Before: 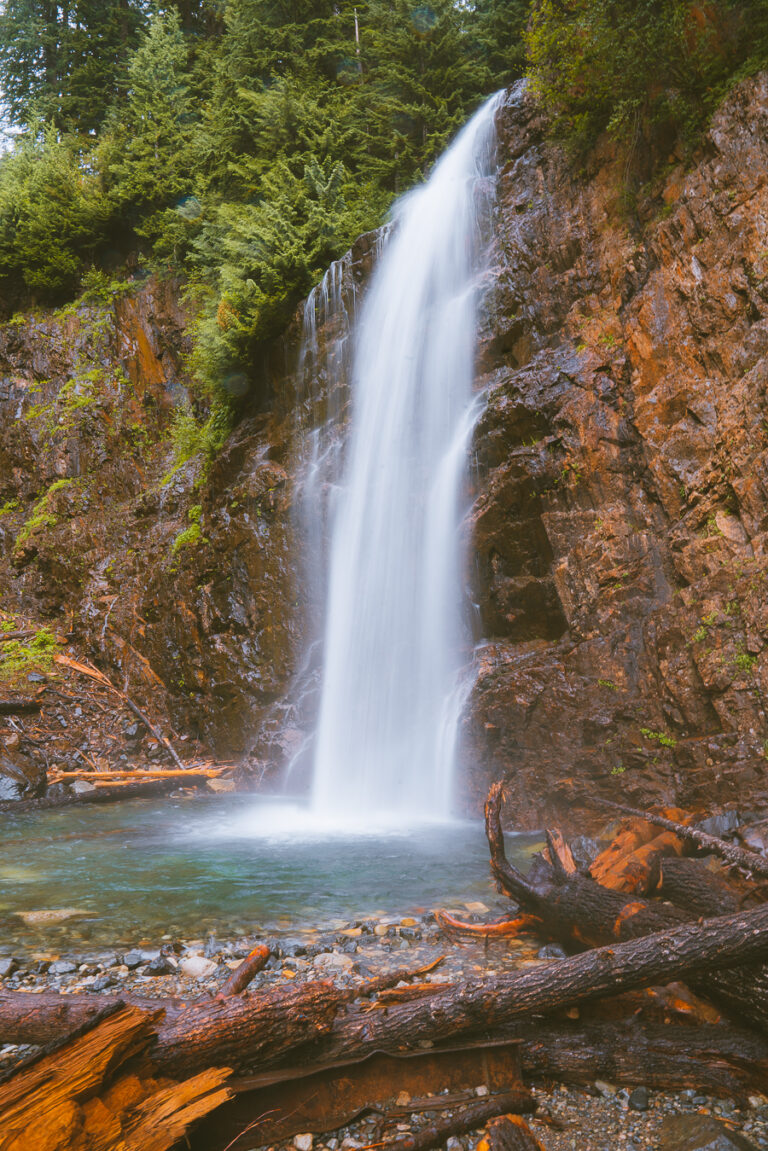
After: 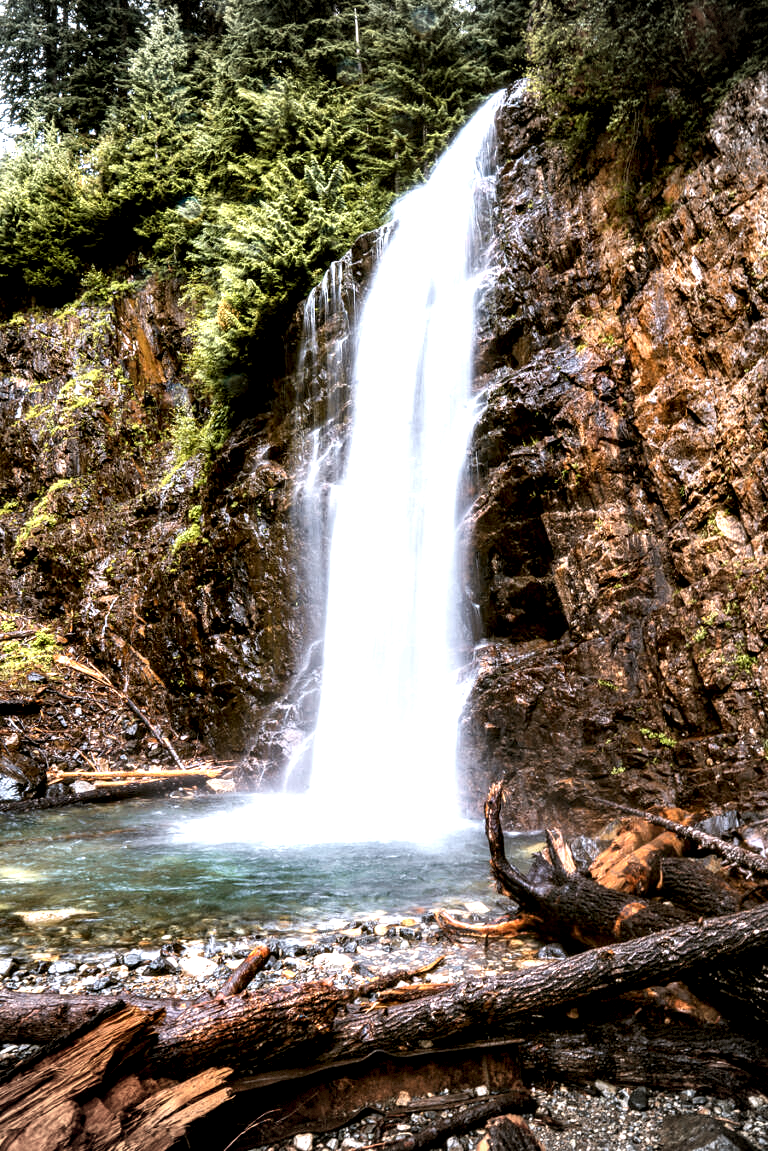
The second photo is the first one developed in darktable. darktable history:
local contrast: highlights 115%, shadows 41%, detail 293%
vignetting: fall-off start 88.6%, fall-off radius 43.98%, brightness -0.15, width/height ratio 1.167, dithering 8-bit output, unbound false
